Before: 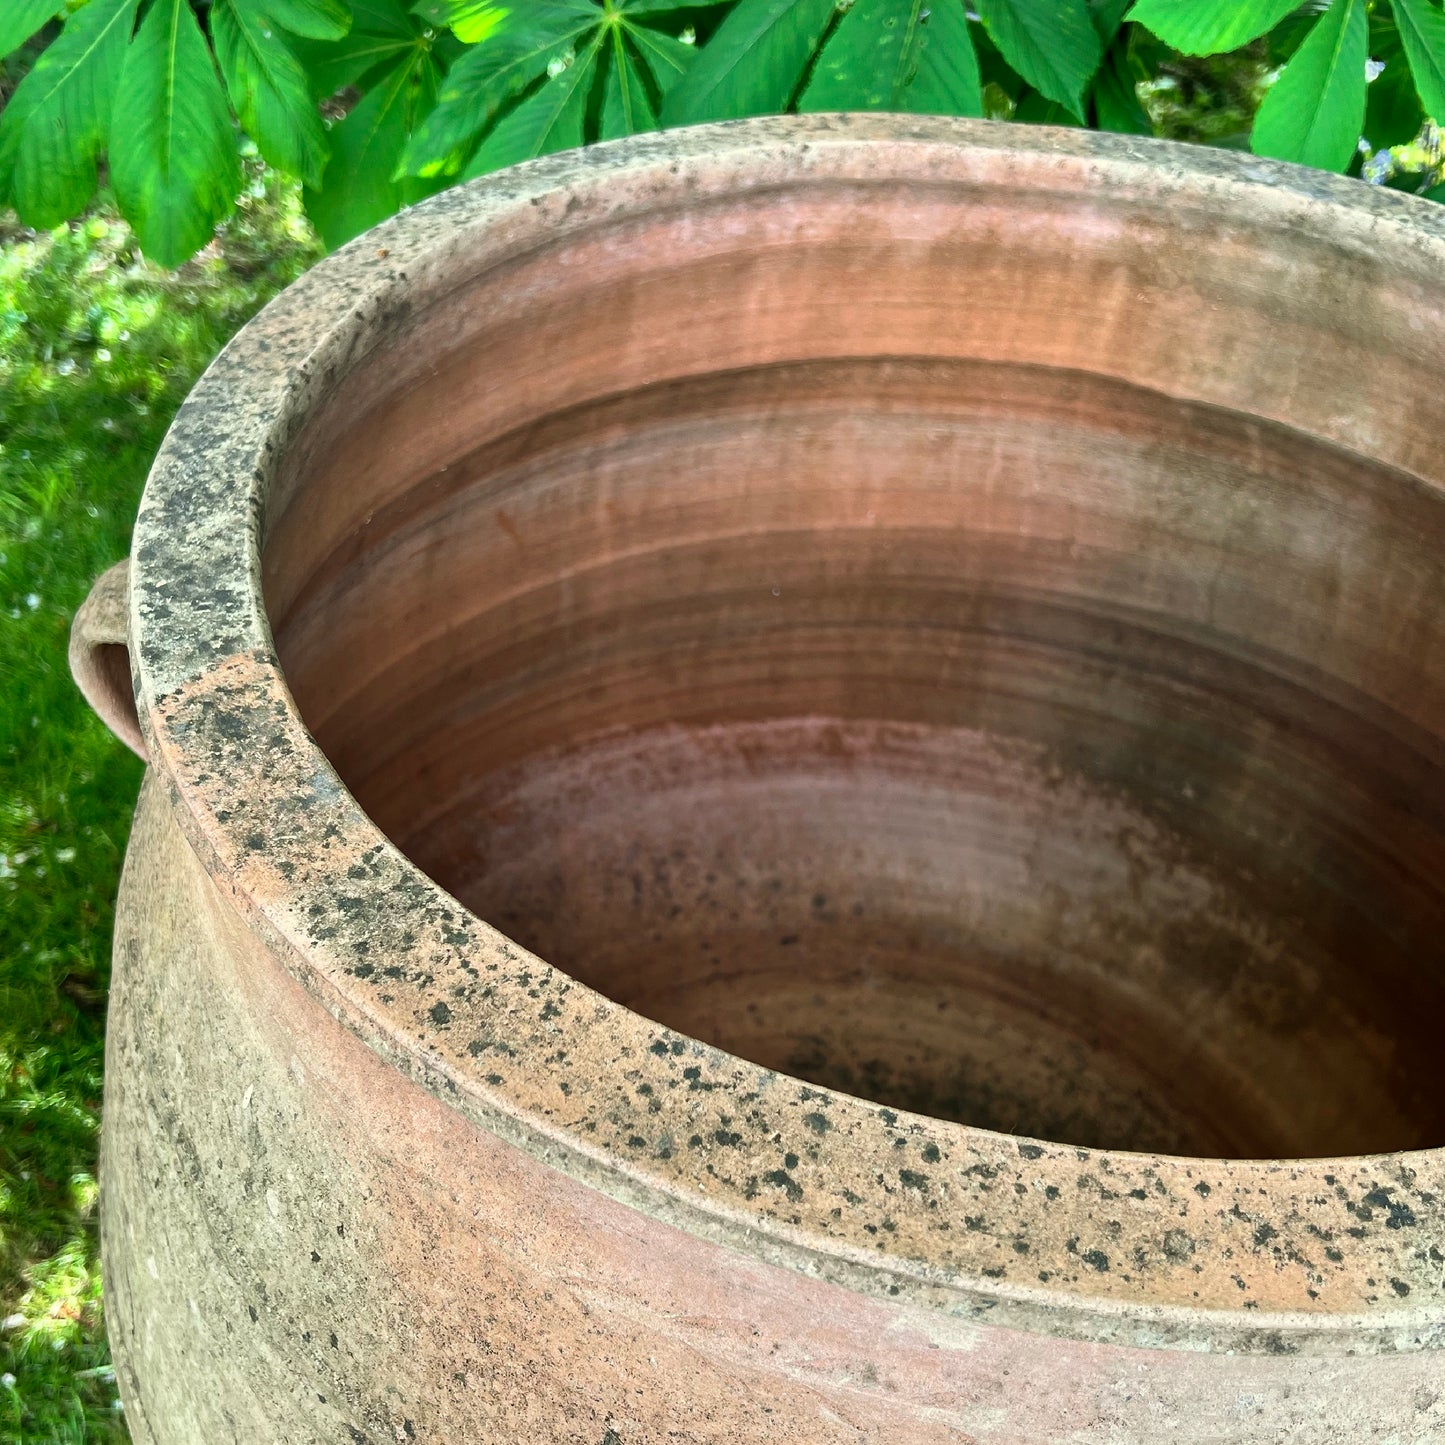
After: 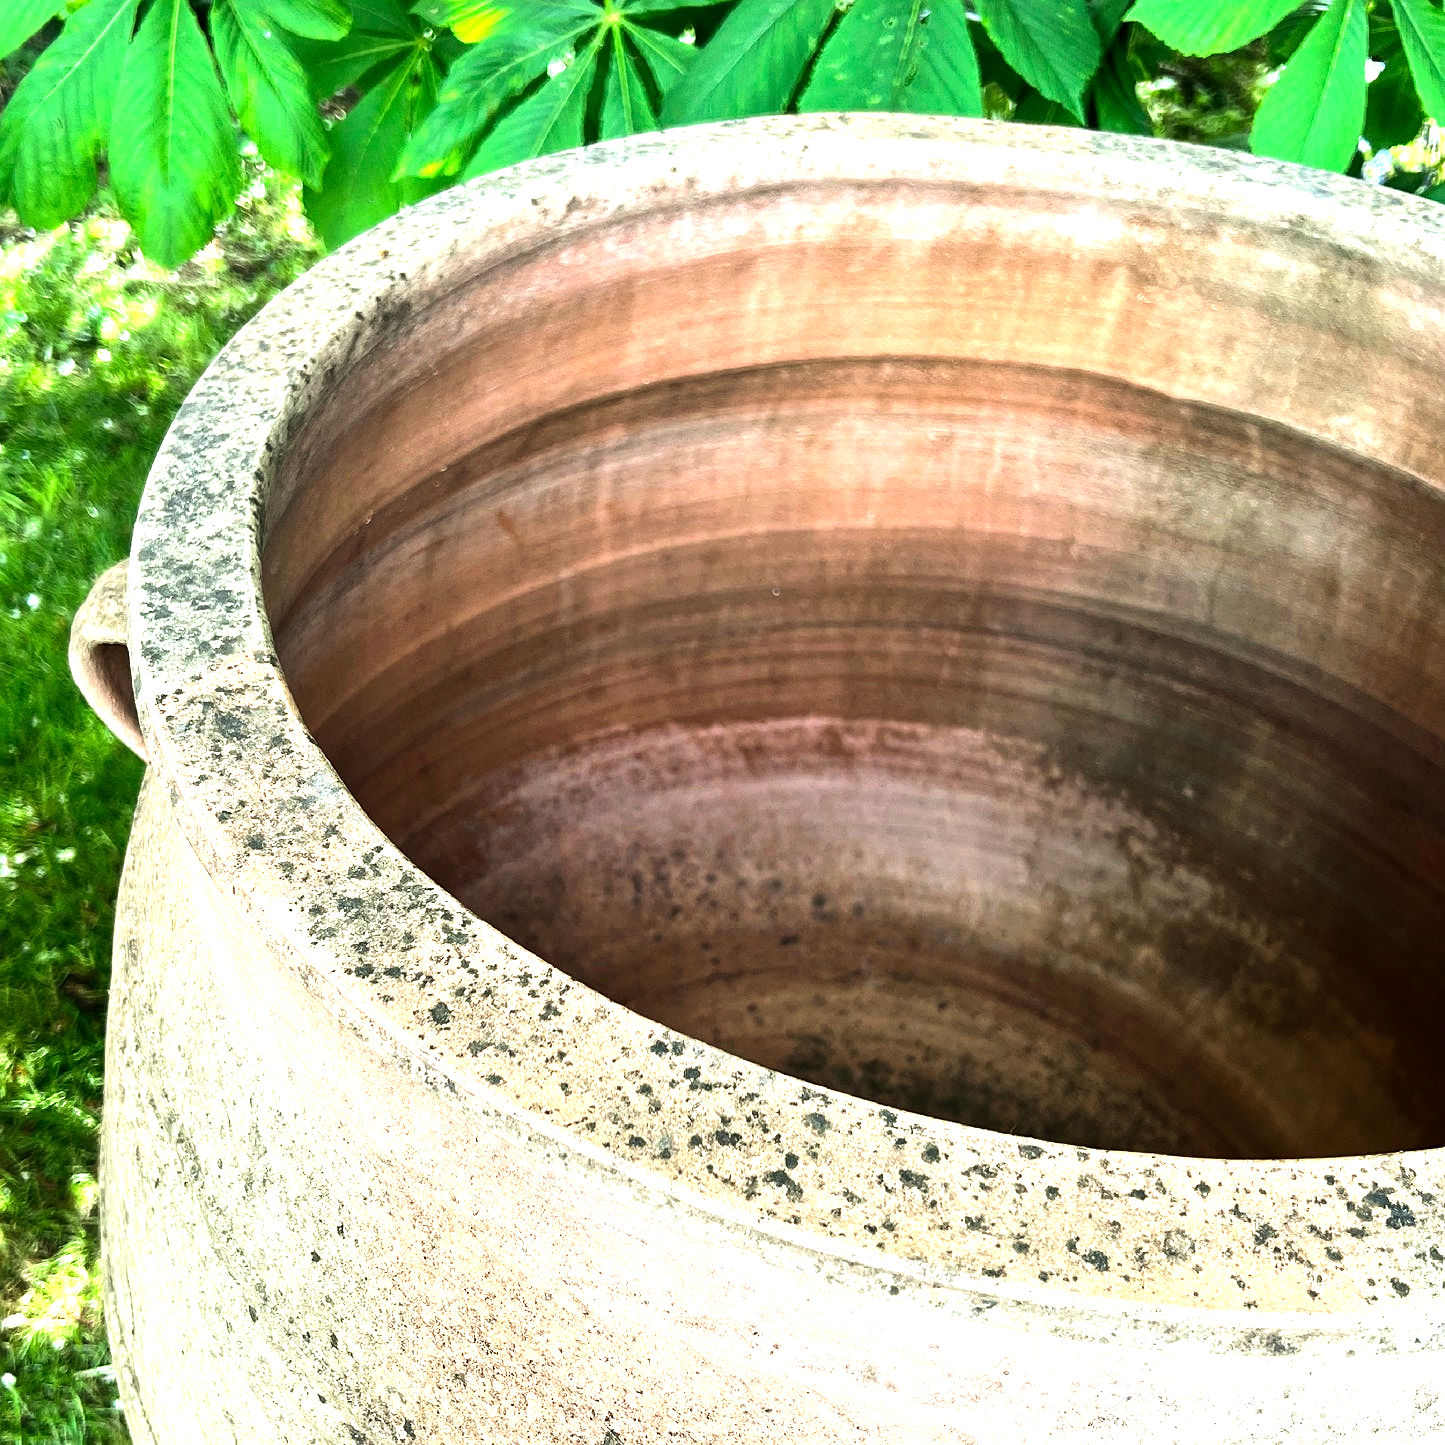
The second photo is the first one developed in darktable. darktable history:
exposure: exposure 0.564 EV, compensate highlight preservation false
sharpen: amount 0.2
tone equalizer: -8 EV -0.75 EV, -7 EV -0.7 EV, -6 EV -0.6 EV, -5 EV -0.4 EV, -3 EV 0.4 EV, -2 EV 0.6 EV, -1 EV 0.7 EV, +0 EV 0.75 EV, edges refinement/feathering 500, mask exposure compensation -1.57 EV, preserve details no
grain: coarseness 0.09 ISO, strength 10%
